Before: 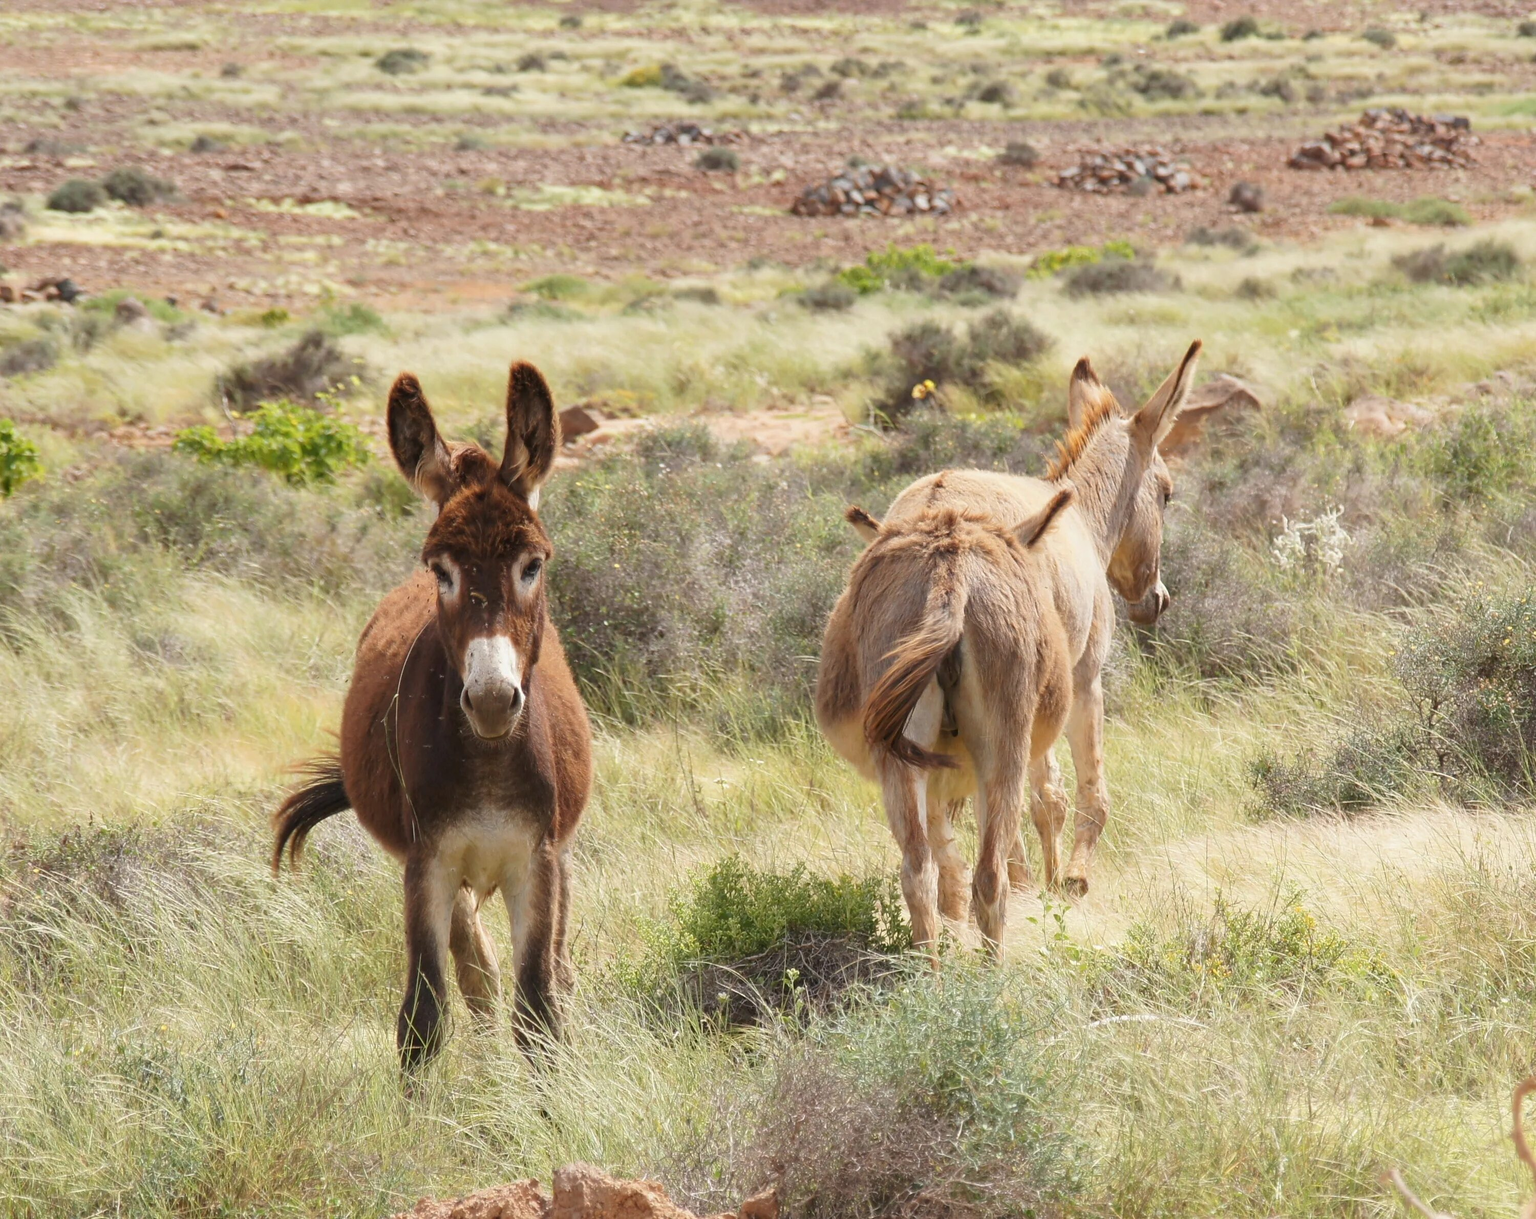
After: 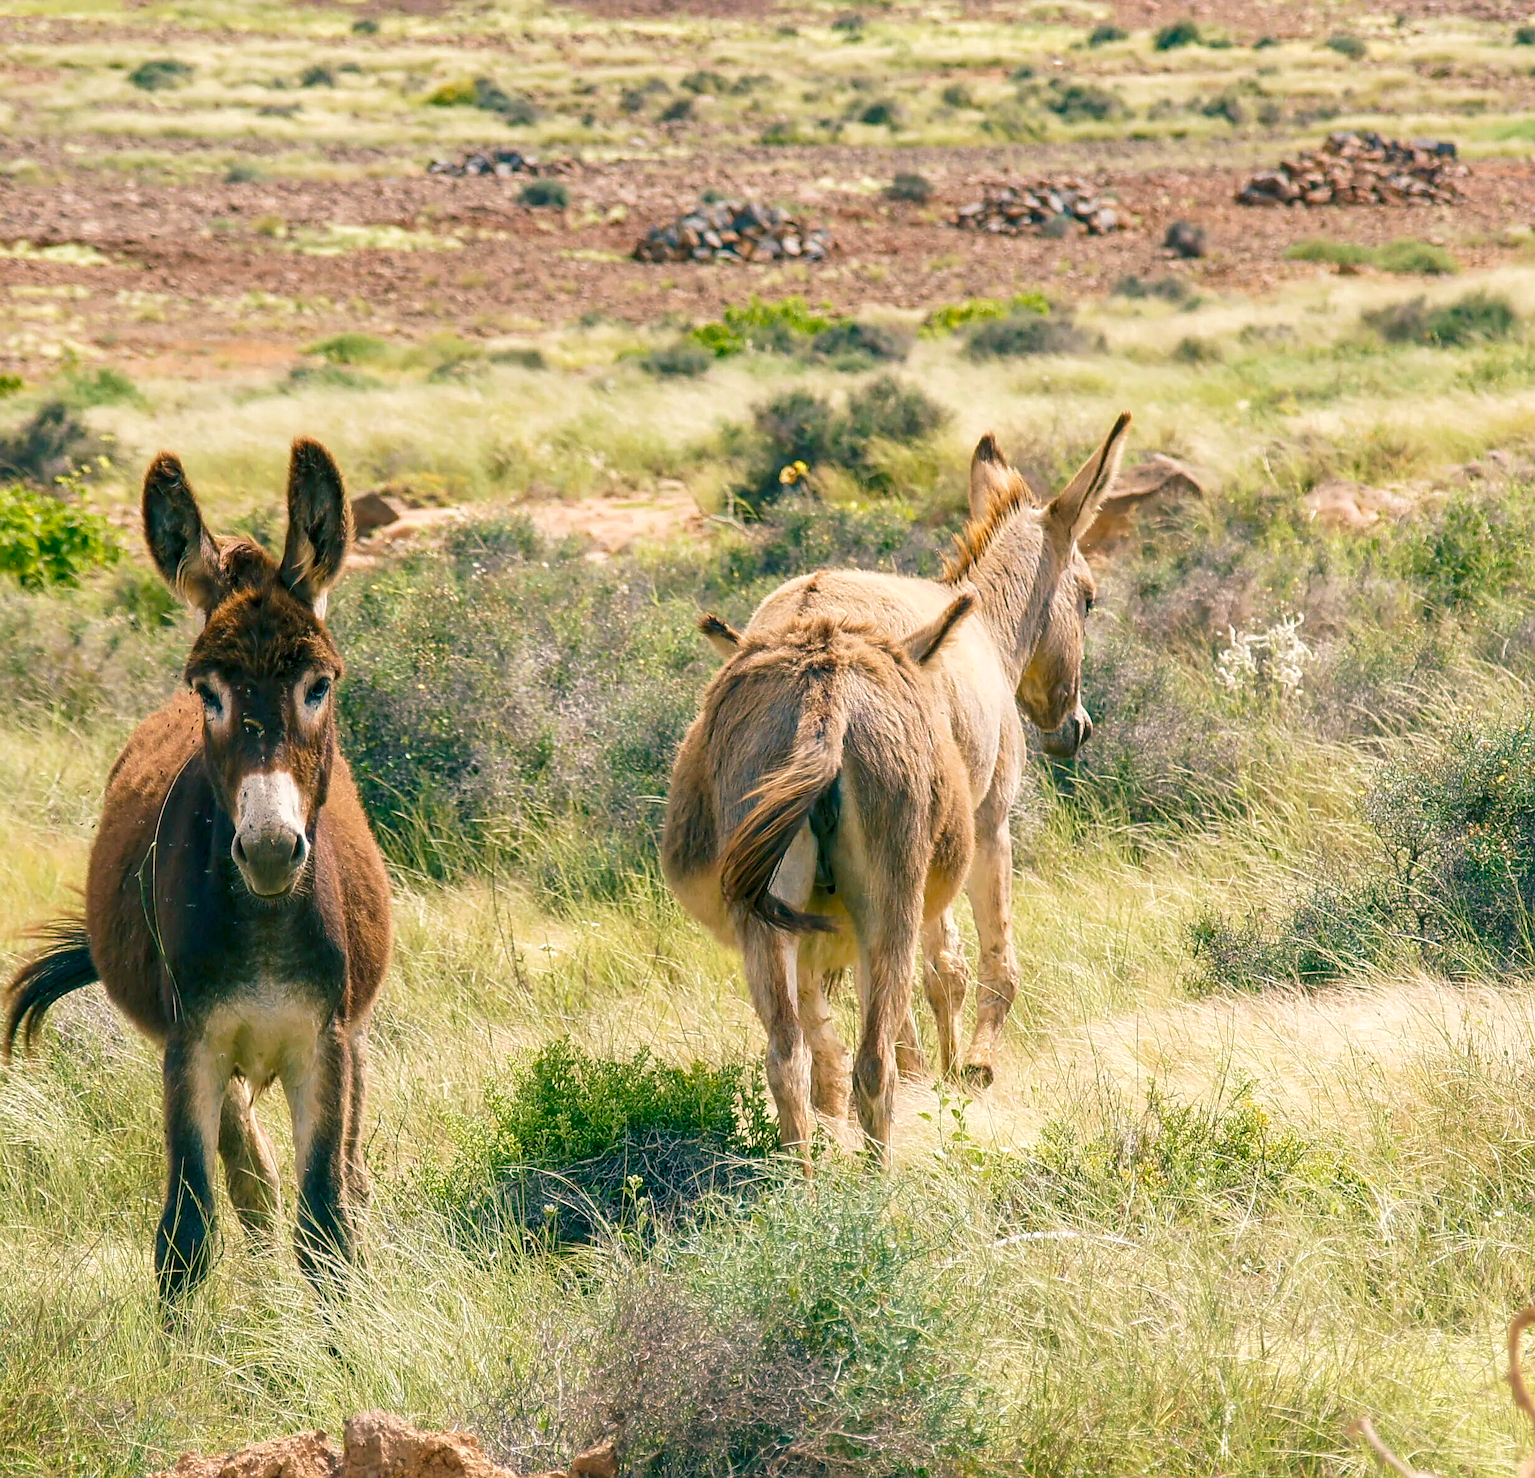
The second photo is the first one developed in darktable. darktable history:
color balance rgb: shadows lift › luminance -28.76%, shadows lift › chroma 10%, shadows lift › hue 230°, power › chroma 0.5%, power › hue 215°, highlights gain › luminance 7.14%, highlights gain › chroma 1%, highlights gain › hue 50°, global offset › luminance -0.29%, global offset › hue 260°, perceptual saturation grading › global saturation 20%, perceptual saturation grading › highlights -13.92%, perceptual saturation grading › shadows 50%
crop: left 17.582%, bottom 0.031%
velvia: on, module defaults
local contrast: on, module defaults
sharpen: on, module defaults
